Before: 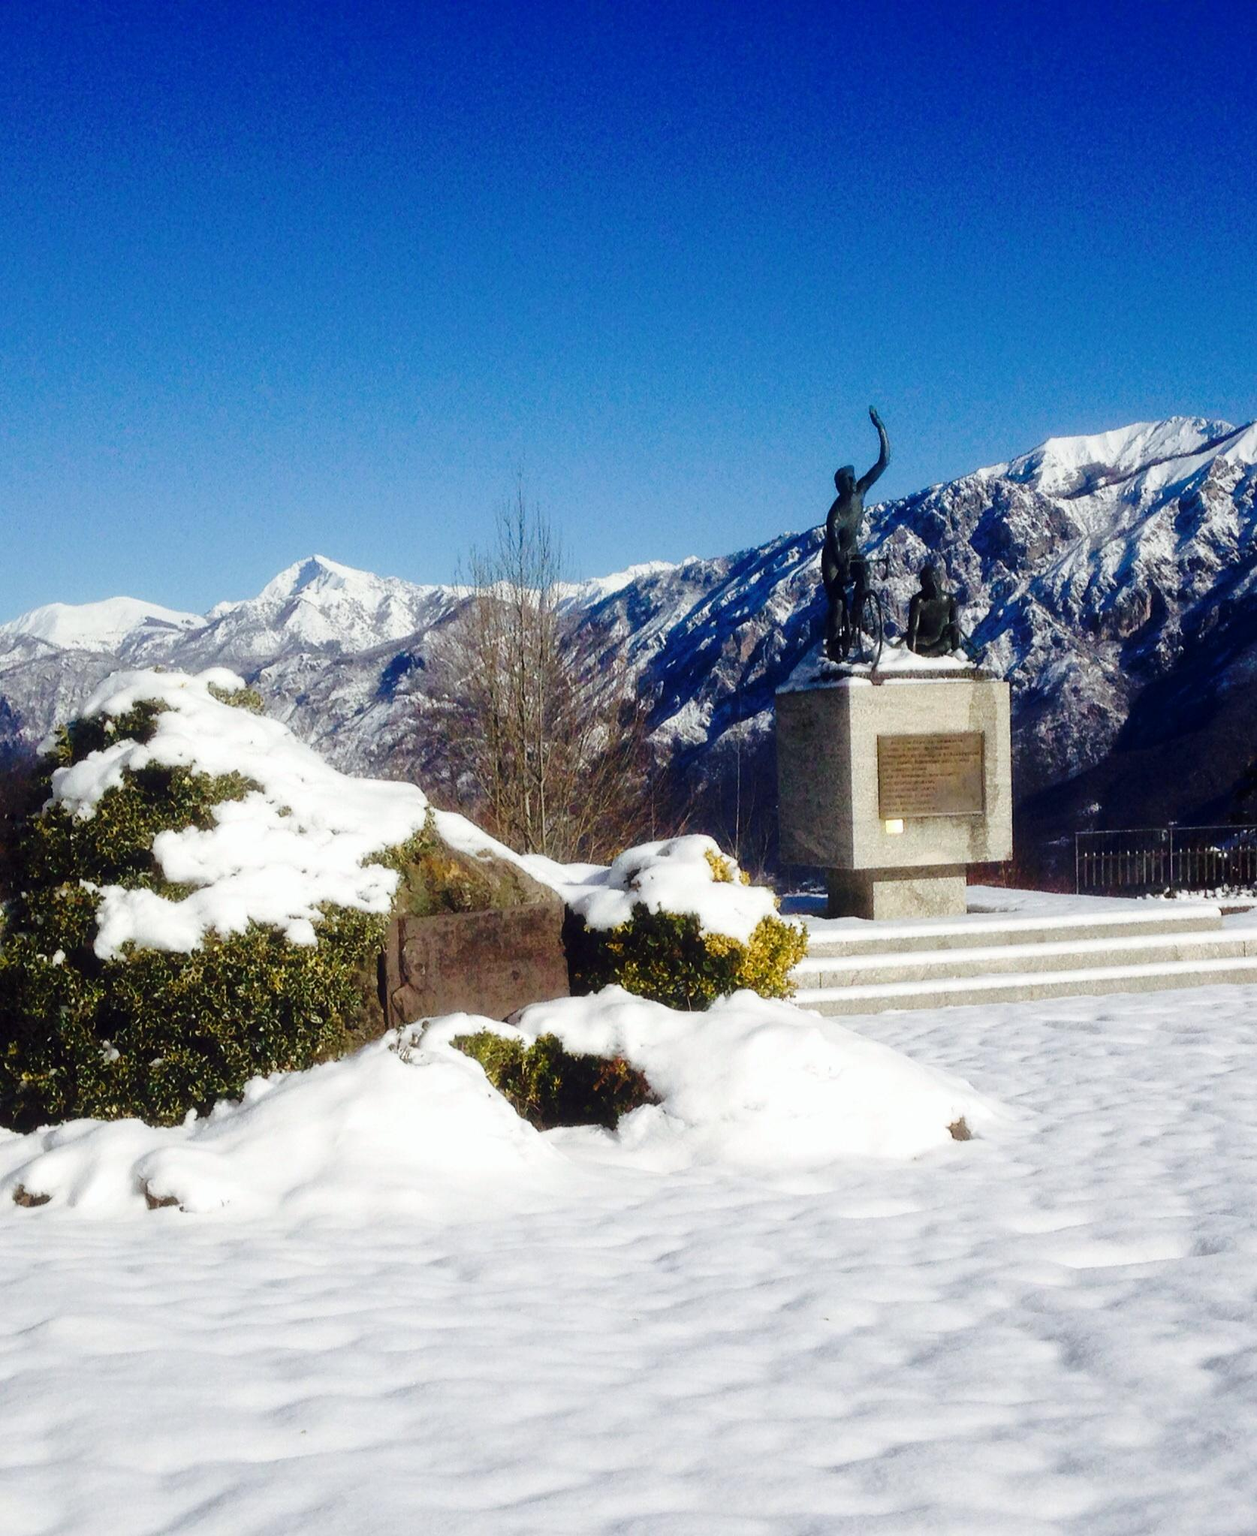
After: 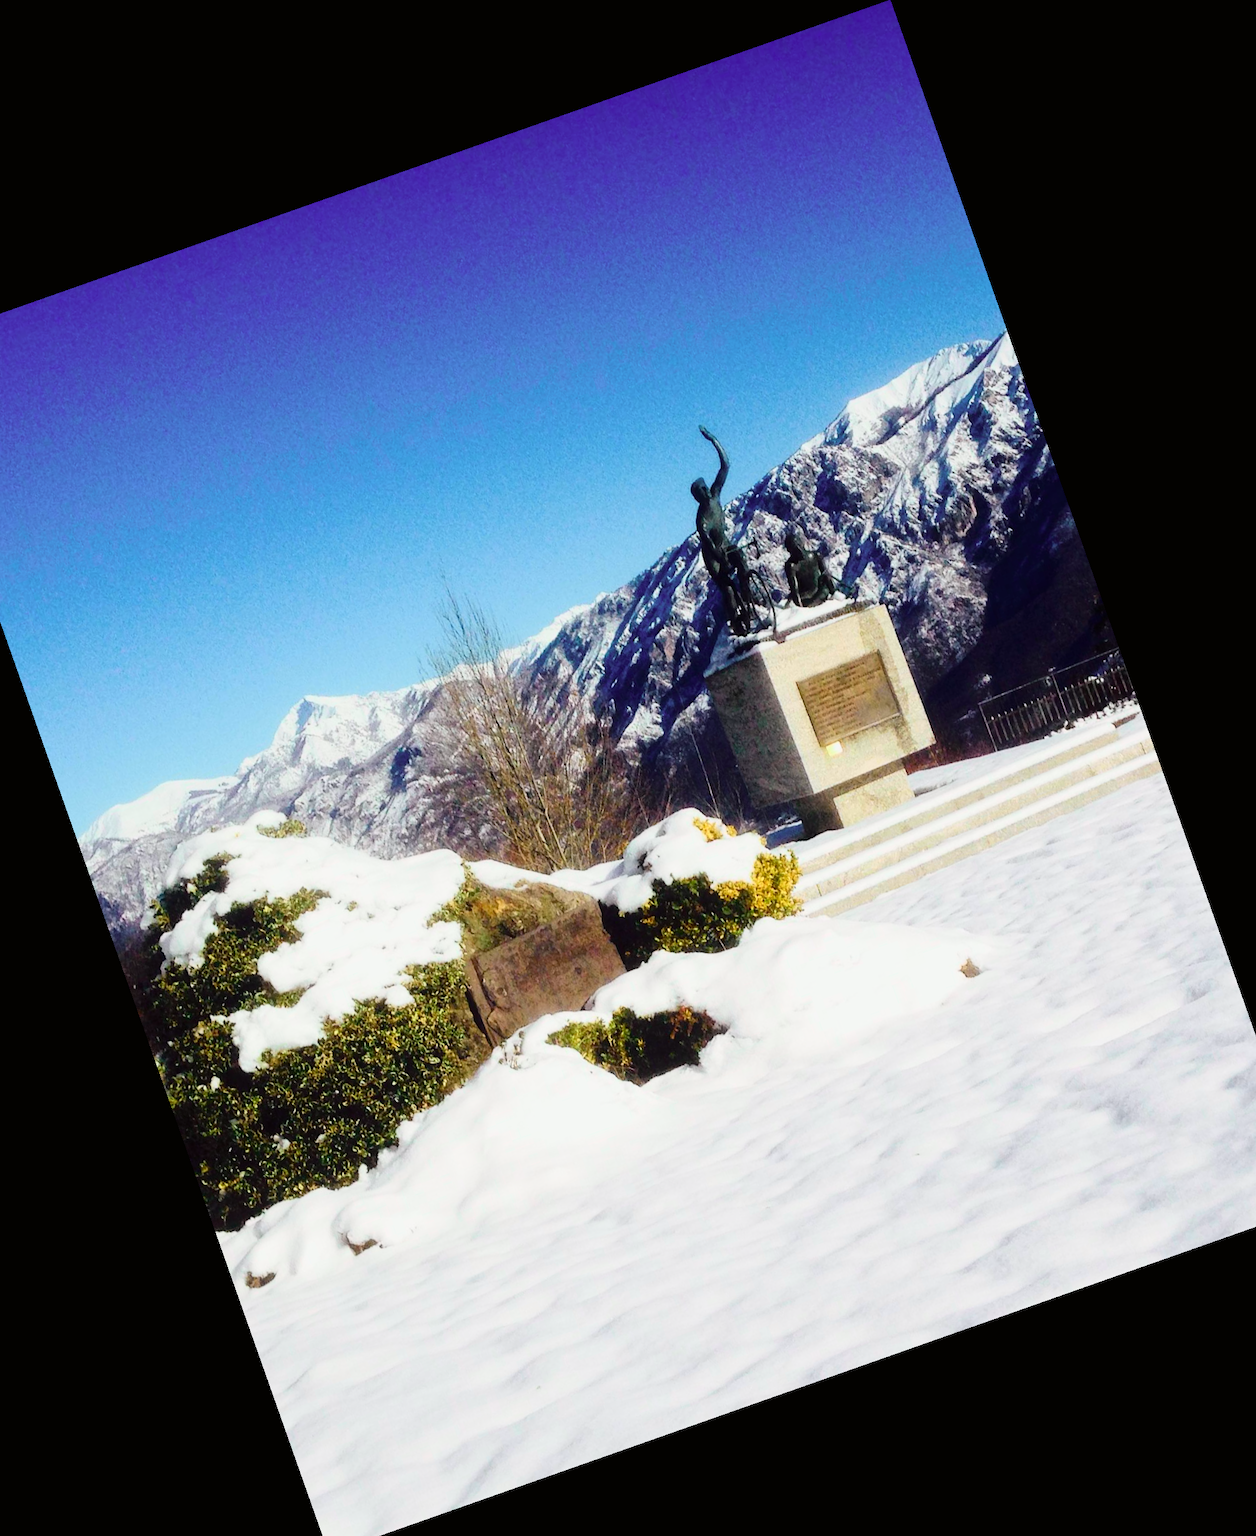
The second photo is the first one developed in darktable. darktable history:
crop and rotate: angle 19.43°, left 6.812%, right 4.125%, bottom 1.087%
tone curve: curves: ch0 [(0, 0.005) (0.103, 0.097) (0.18, 0.22) (0.4, 0.485) (0.5, 0.612) (0.668, 0.787) (0.823, 0.894) (1, 0.971)]; ch1 [(0, 0) (0.172, 0.123) (0.324, 0.253) (0.396, 0.388) (0.478, 0.461) (0.499, 0.498) (0.522, 0.528) (0.618, 0.649) (0.753, 0.821) (1, 1)]; ch2 [(0, 0) (0.411, 0.424) (0.496, 0.501) (0.515, 0.514) (0.555, 0.585) (0.641, 0.69) (1, 1)], color space Lab, independent channels, preserve colors none
